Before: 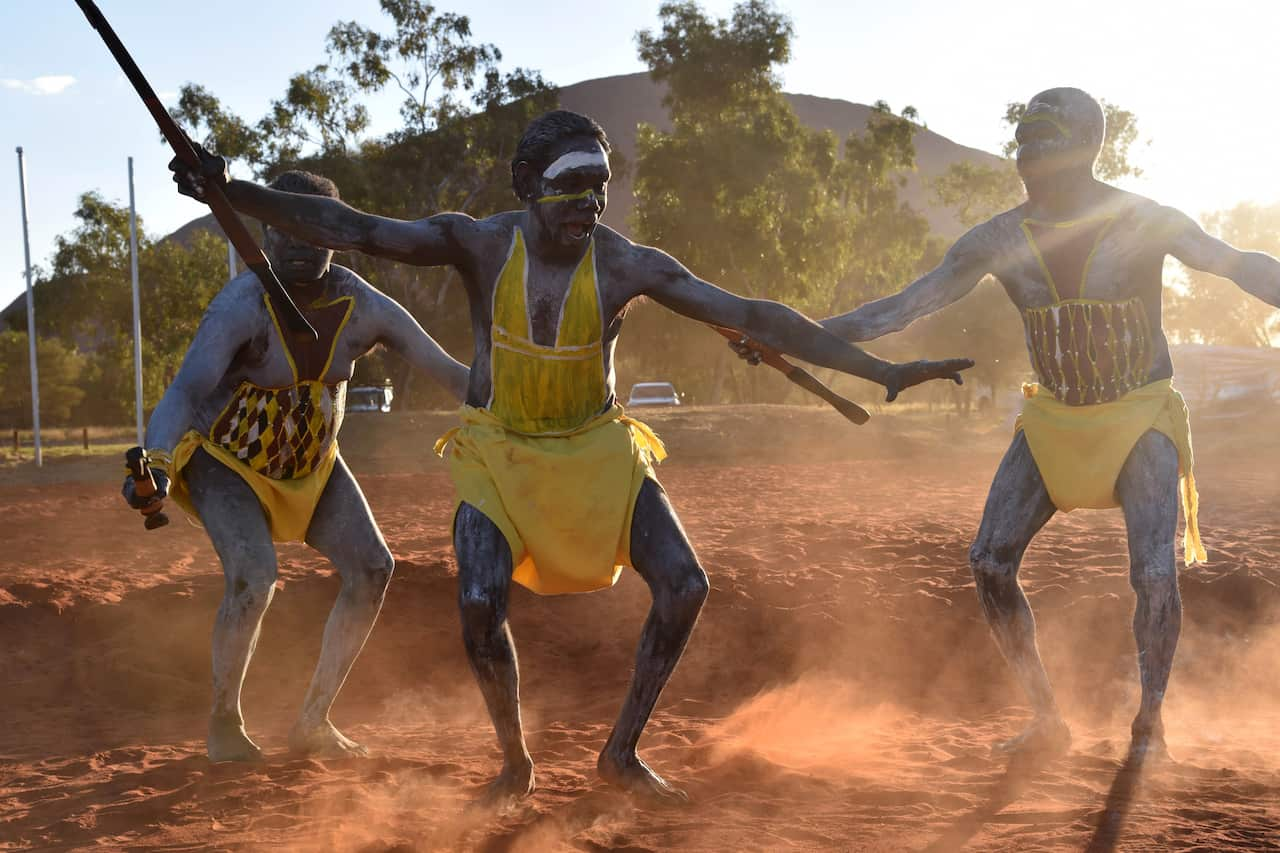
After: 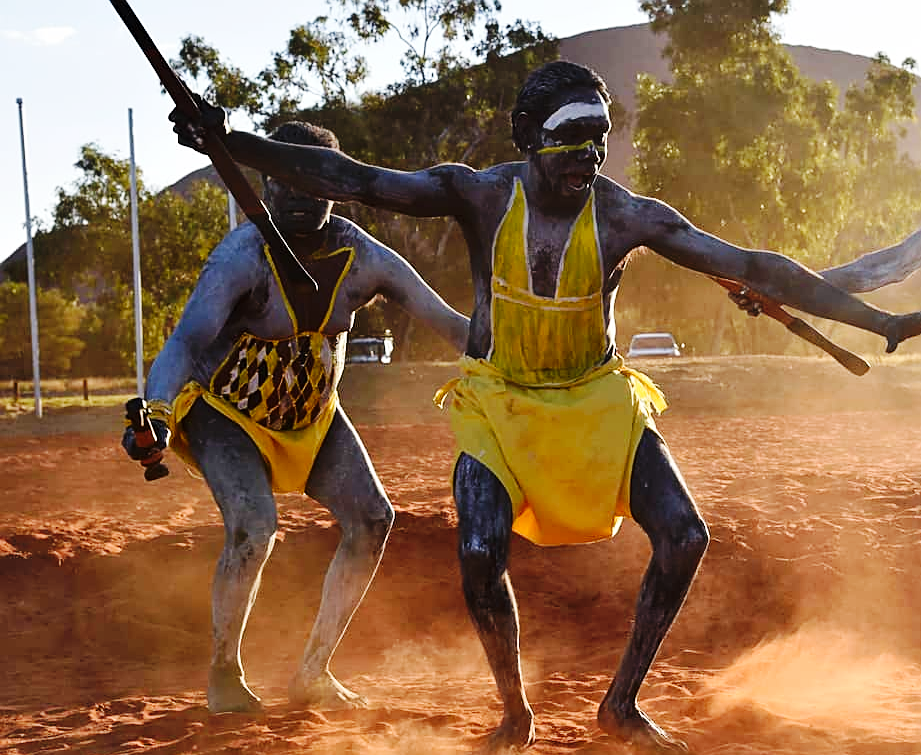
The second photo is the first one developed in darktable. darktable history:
crop: top 5.797%, right 27.896%, bottom 5.676%
base curve: curves: ch0 [(0, 0) (0.036, 0.025) (0.121, 0.166) (0.206, 0.329) (0.605, 0.79) (1, 1)], preserve colors none
sharpen: on, module defaults
